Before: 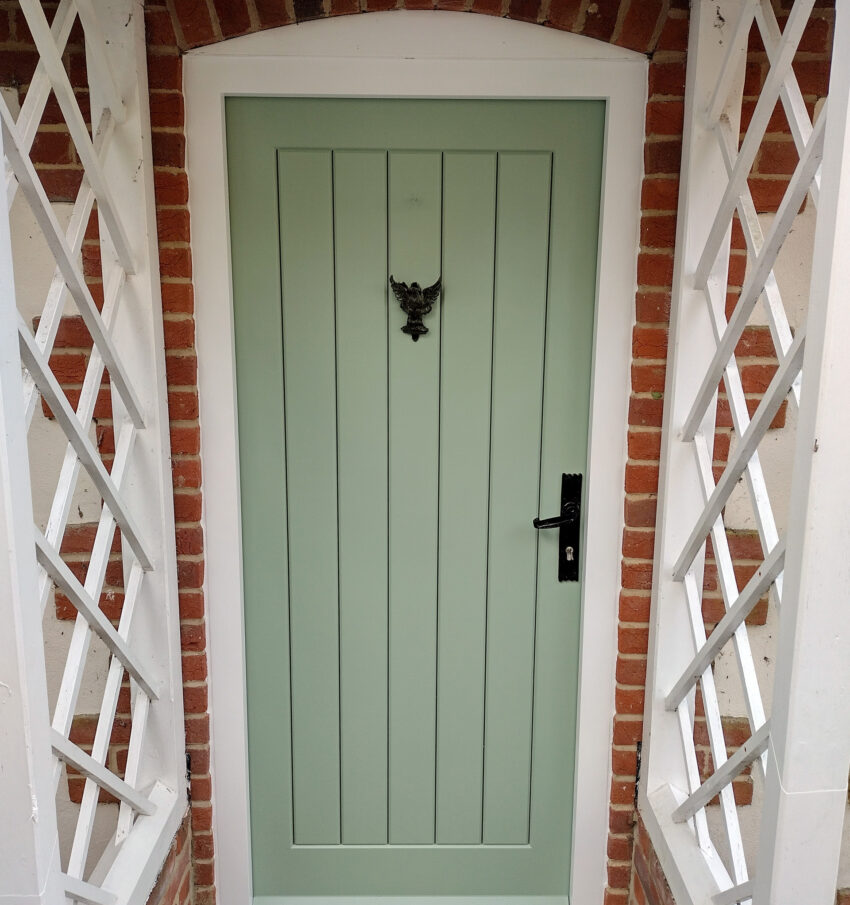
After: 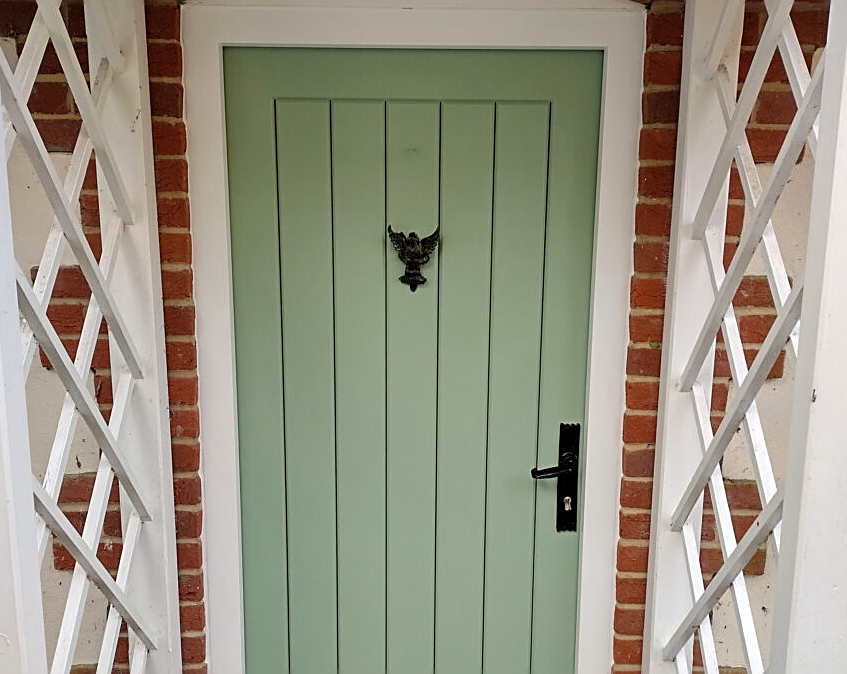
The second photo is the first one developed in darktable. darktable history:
crop: left 0.276%, top 5.542%, bottom 19.897%
color zones: curves: ch0 [(0, 0.65) (0.096, 0.644) (0.221, 0.539) (0.429, 0.5) (0.571, 0.5) (0.714, 0.5) (0.857, 0.5) (1, 0.65)]; ch1 [(0, 0.5) (0.143, 0.5) (0.257, -0.002) (0.429, 0.04) (0.571, -0.001) (0.714, -0.015) (0.857, 0.024) (1, 0.5)], mix -122.6%
sharpen: on, module defaults
